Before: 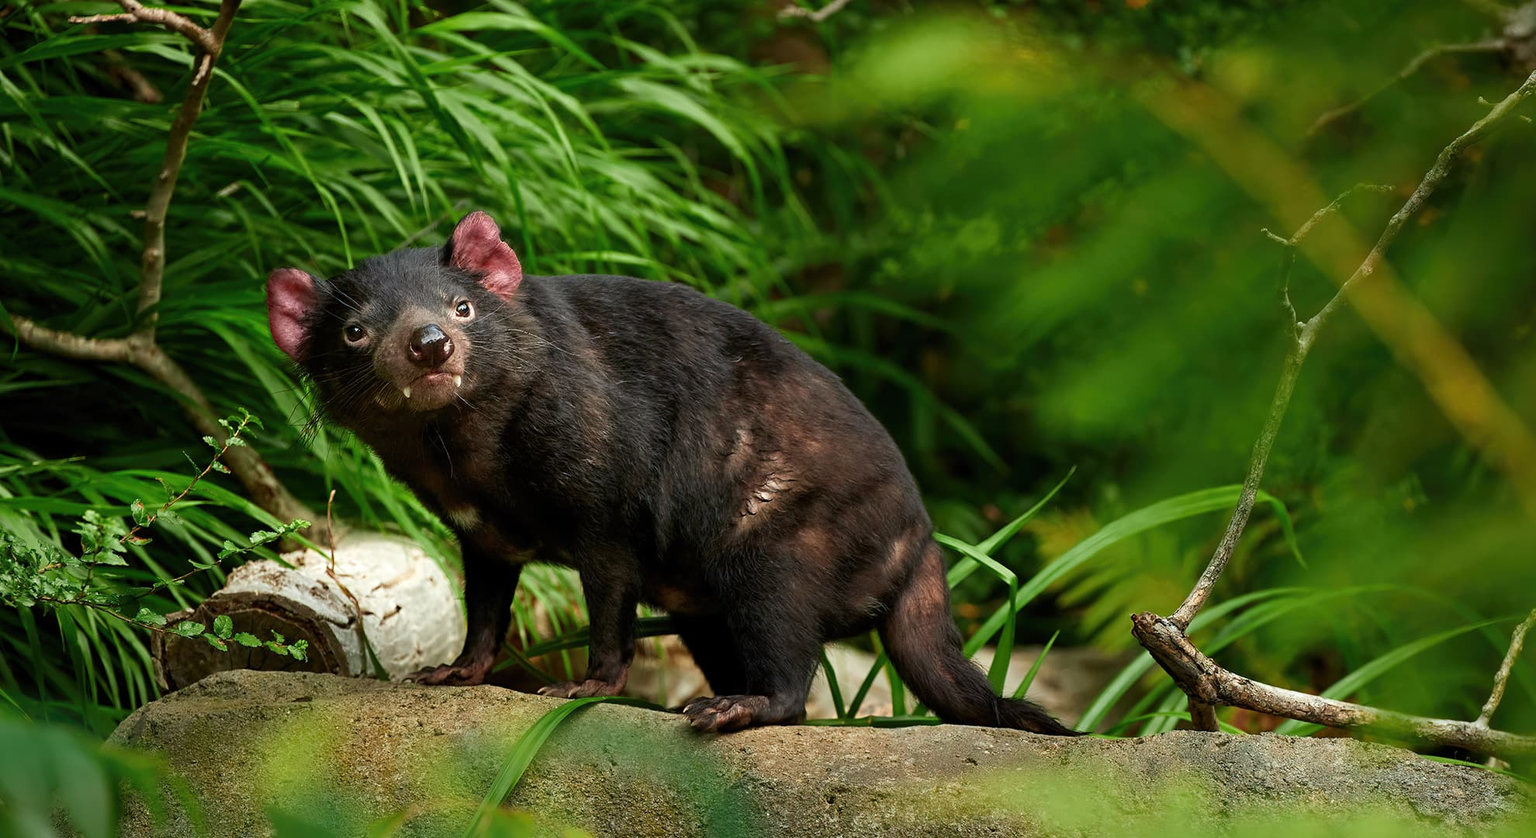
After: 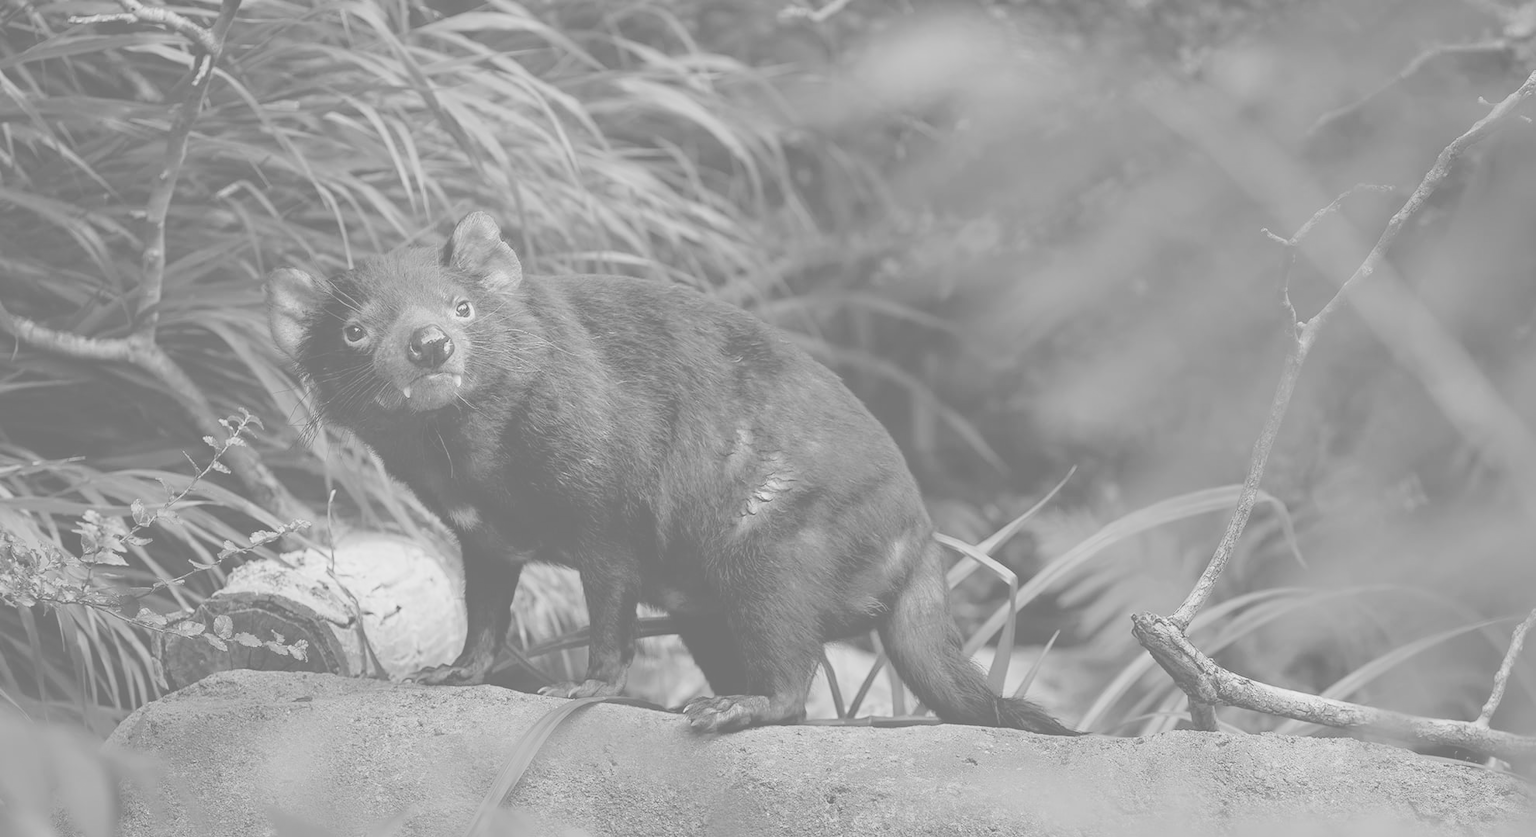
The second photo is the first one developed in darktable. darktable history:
color calibration: output gray [0.22, 0.42, 0.37, 0], gray › normalize channels true, illuminant same as pipeline (D50), adaptation XYZ, x 0.346, y 0.359, gamut compression 0
contrast brightness saturation: contrast -0.32, brightness 0.75, saturation -0.78
